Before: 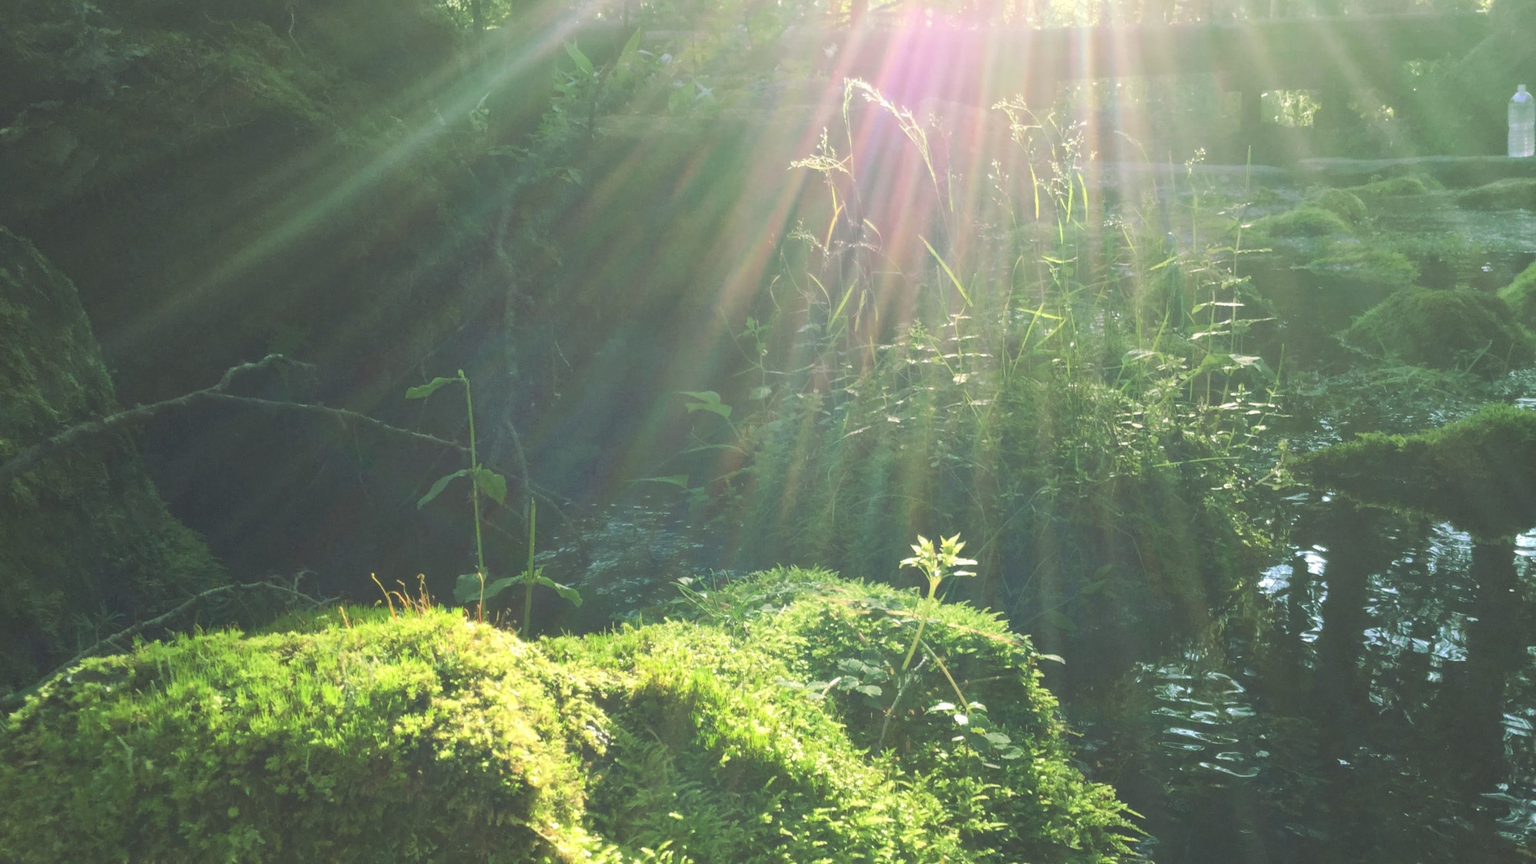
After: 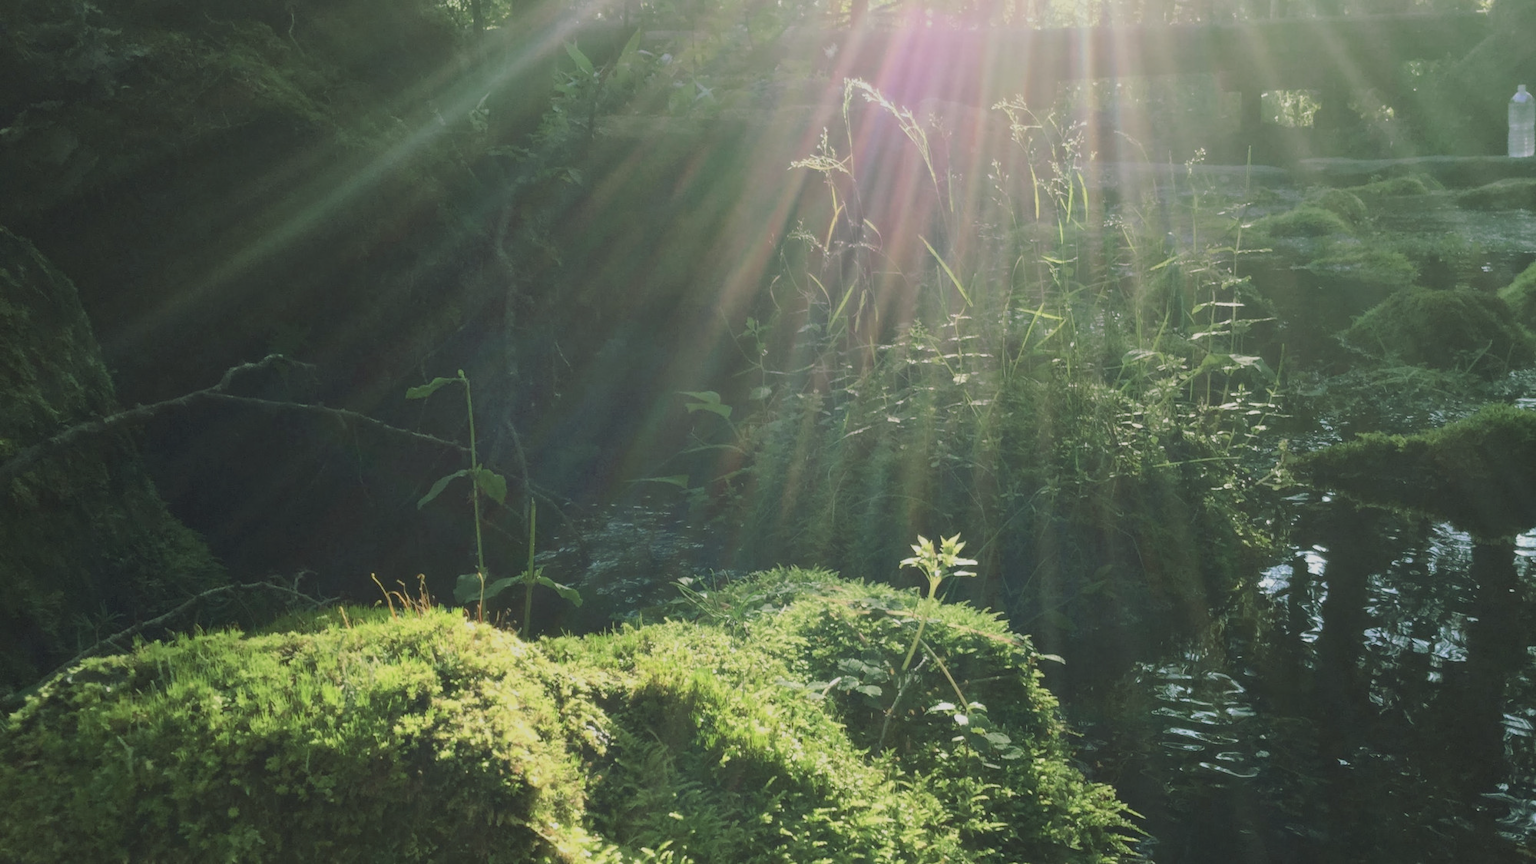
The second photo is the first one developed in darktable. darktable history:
exposure: black level correction 0.009, exposure -0.637 EV, compensate highlight preservation false
contrast brightness saturation: contrast 0.11, saturation -0.17
